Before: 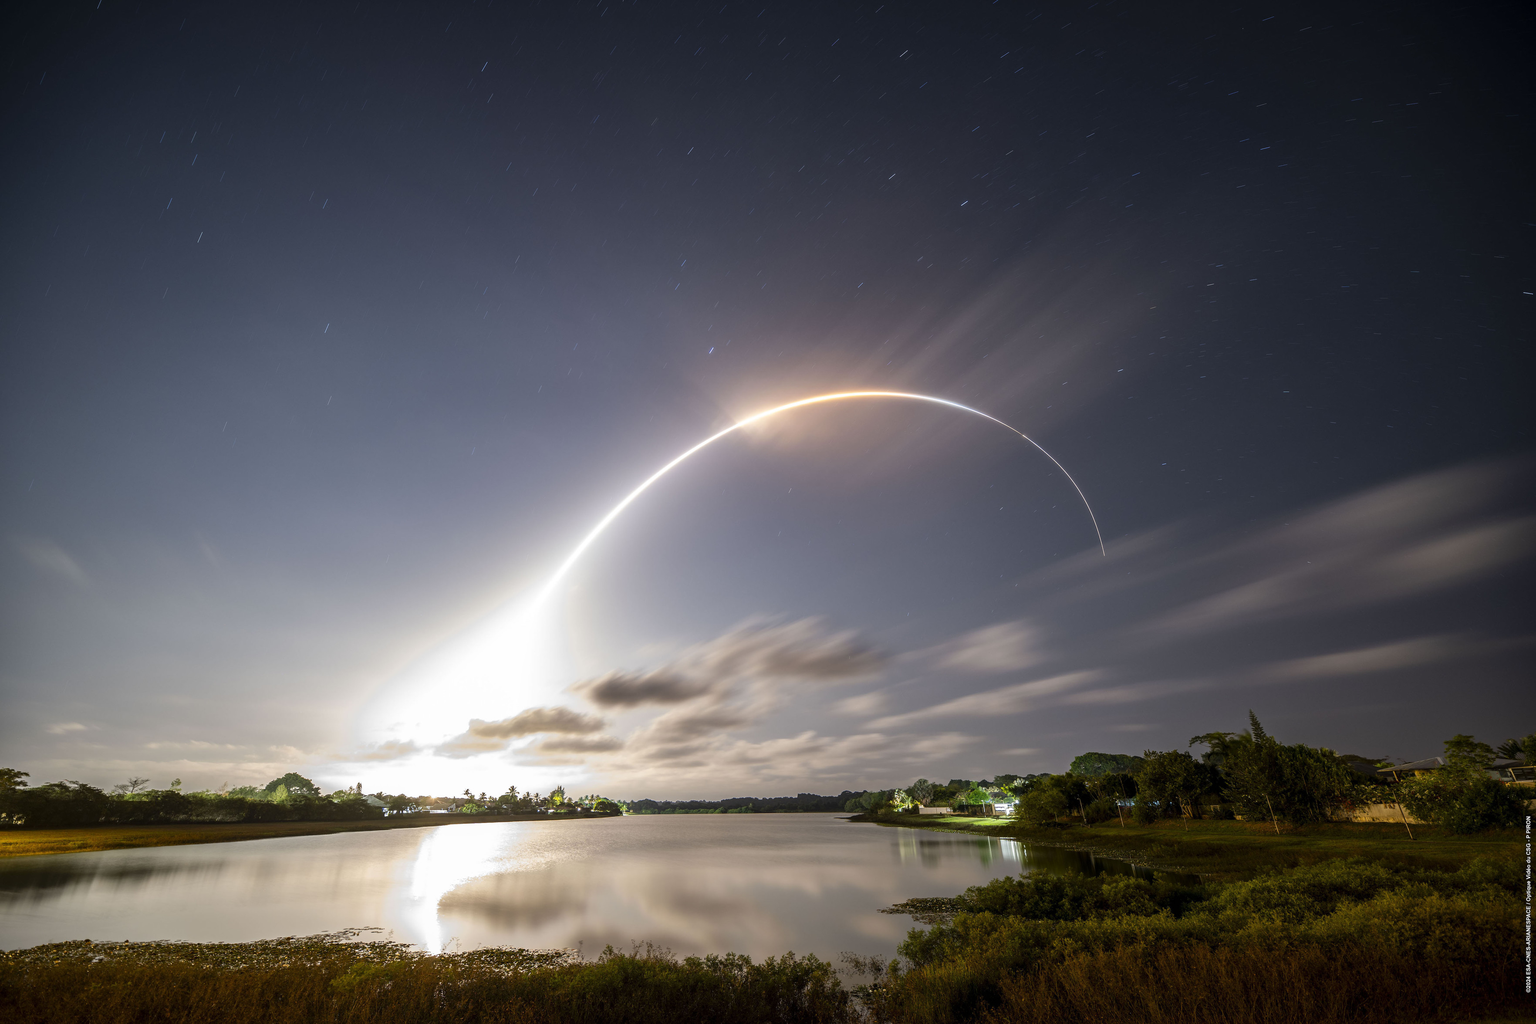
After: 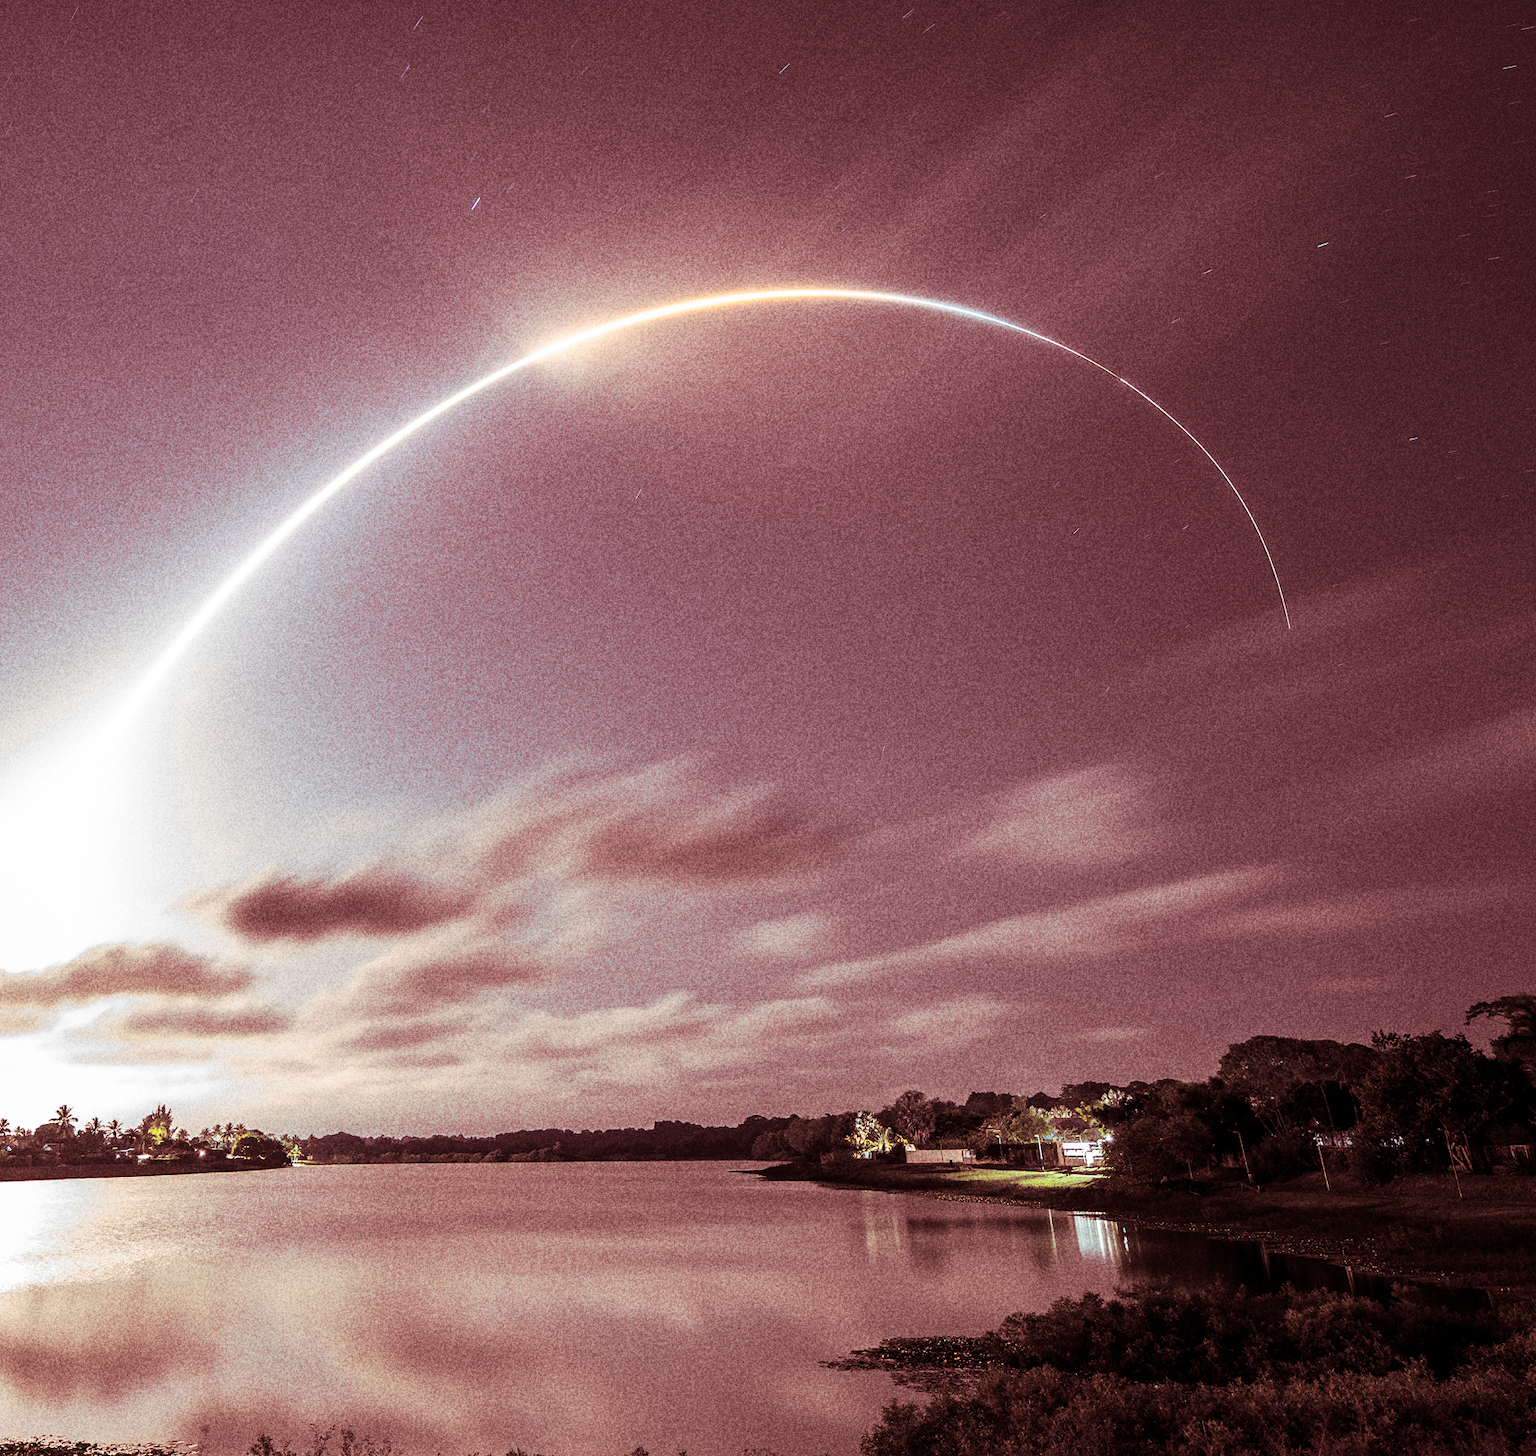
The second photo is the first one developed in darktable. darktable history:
crop: left 31.379%, top 24.658%, right 20.326%, bottom 6.628%
contrast brightness saturation: contrast 0.11, saturation -0.17
grain: coarseness 10.62 ISO, strength 55.56%
split-toning: highlights › saturation 0, balance -61.83
